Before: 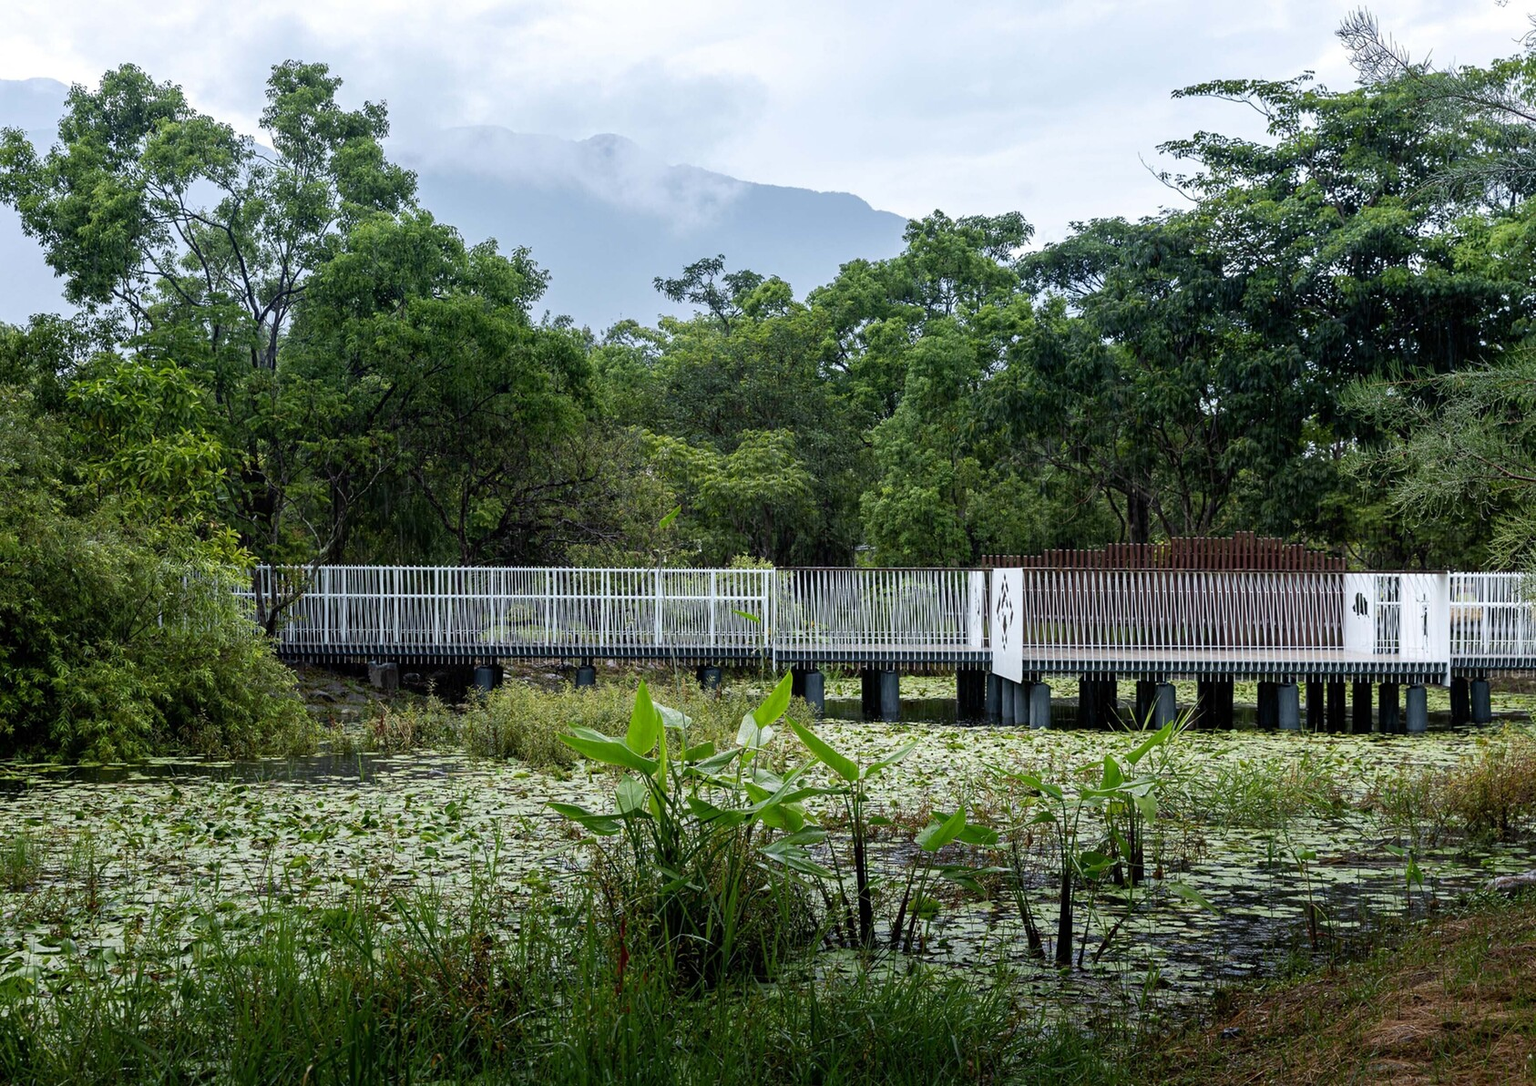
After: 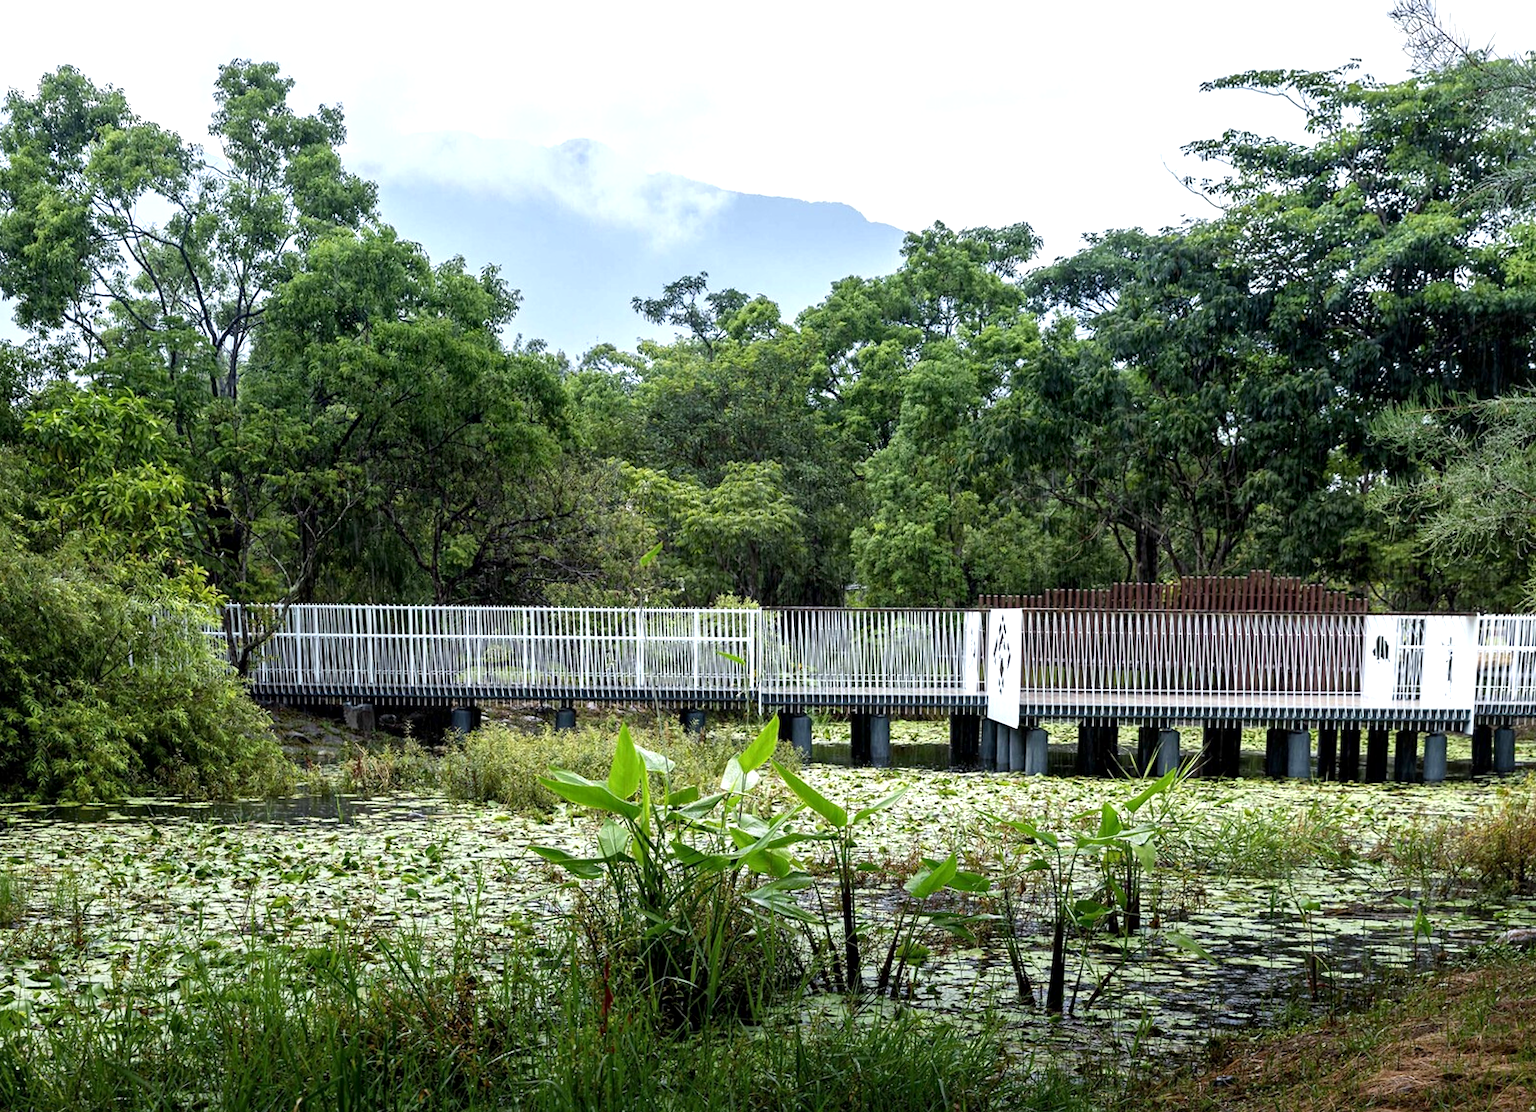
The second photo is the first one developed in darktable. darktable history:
local contrast: mode bilateral grid, contrast 20, coarseness 50, detail 130%, midtone range 0.2
exposure: exposure 0.6 EV, compensate highlight preservation false
rotate and perspective: rotation 0.074°, lens shift (vertical) 0.096, lens shift (horizontal) -0.041, crop left 0.043, crop right 0.952, crop top 0.024, crop bottom 0.979
